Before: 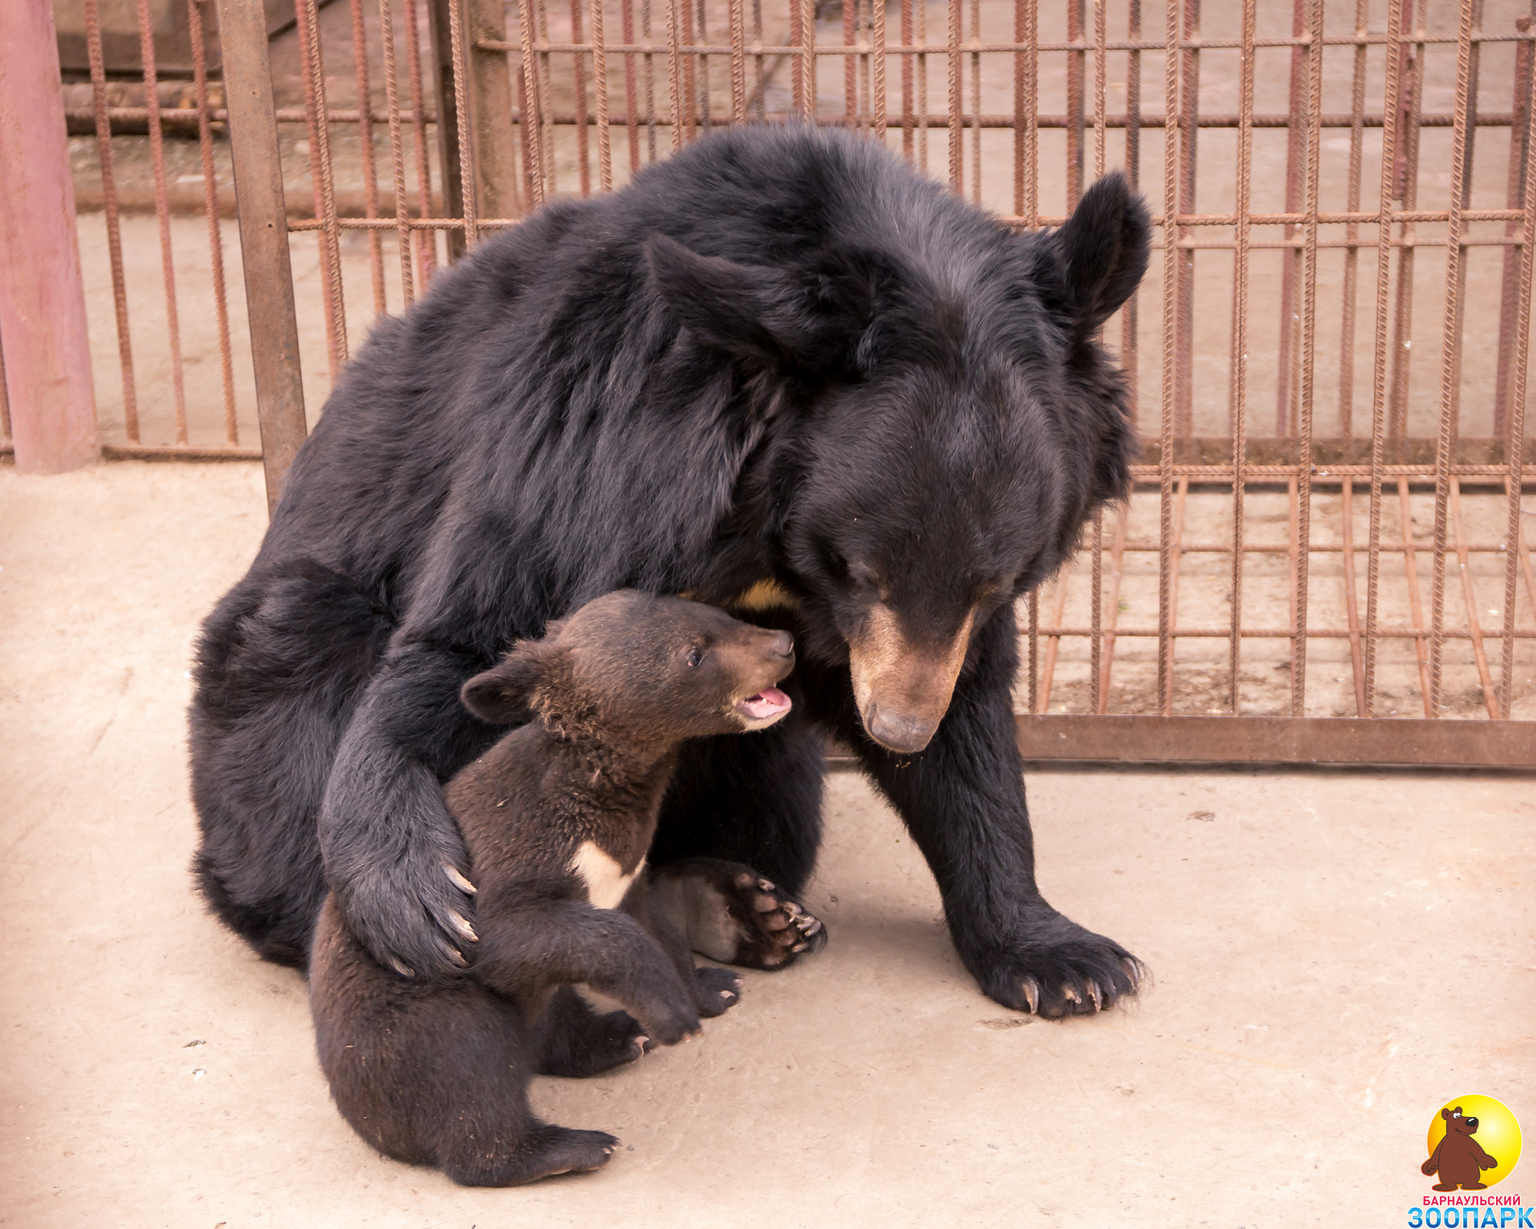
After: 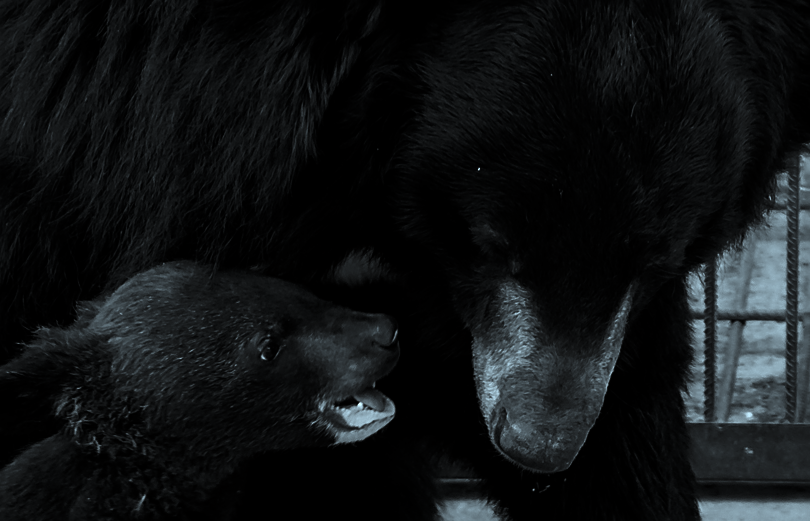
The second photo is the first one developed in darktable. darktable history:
crop: left 31.787%, top 31.748%, right 27.688%, bottom 35.641%
color correction: highlights a* -11.35, highlights b* -15.86
contrast brightness saturation: contrast 0.022, brightness -0.982, saturation -0.992
sharpen: on, module defaults
